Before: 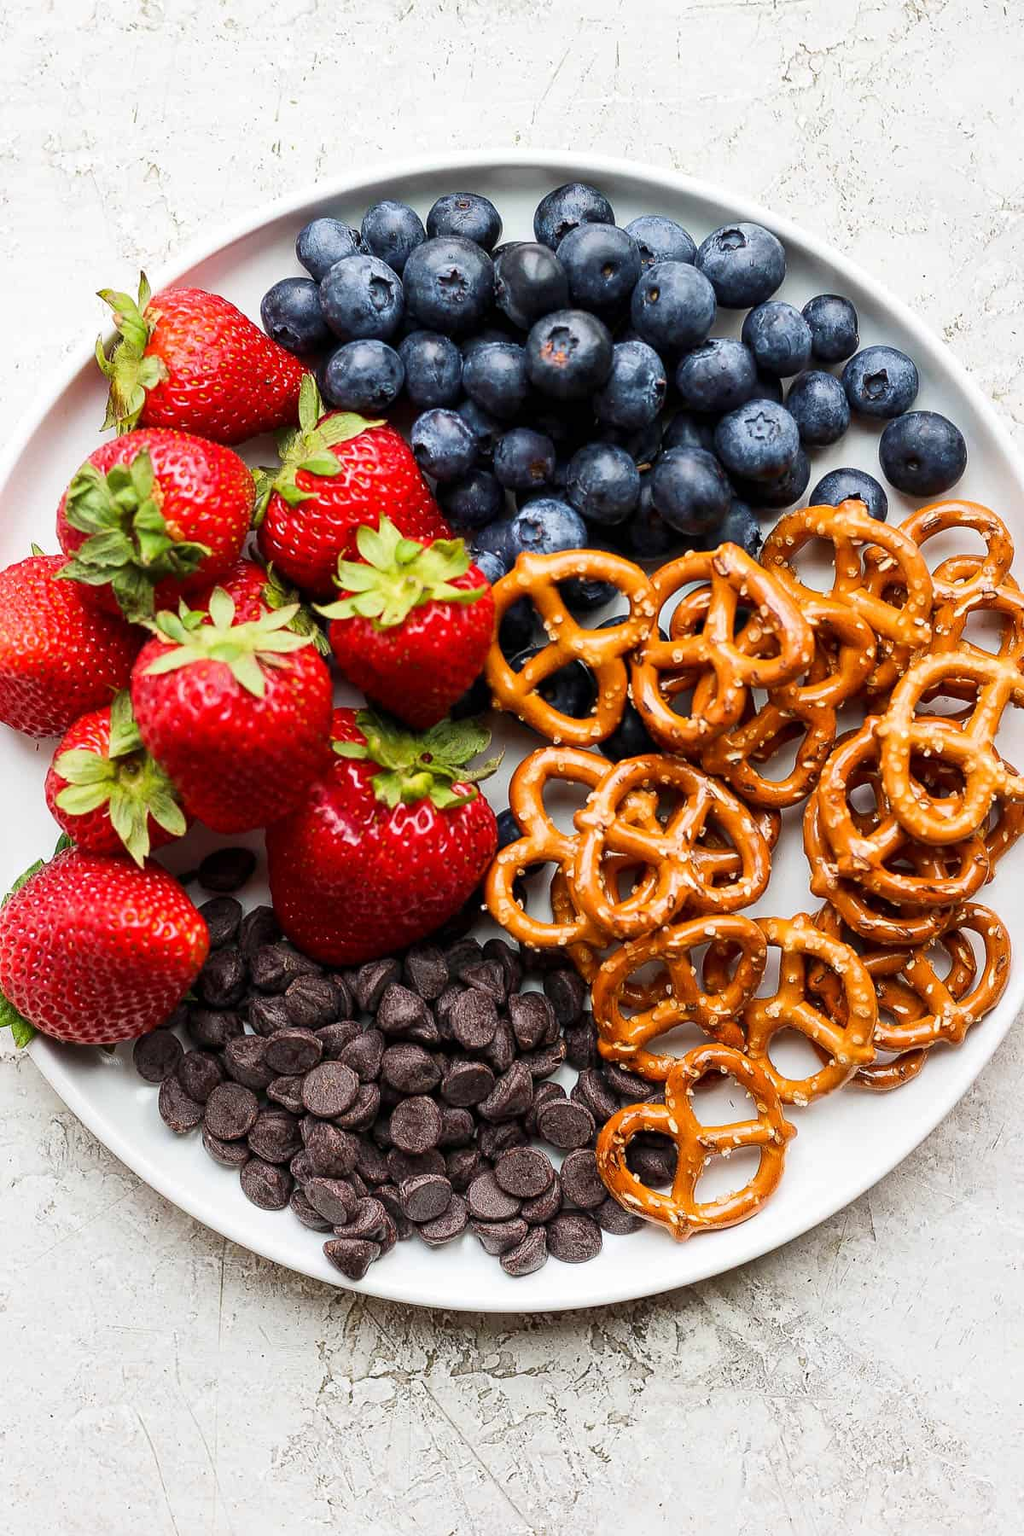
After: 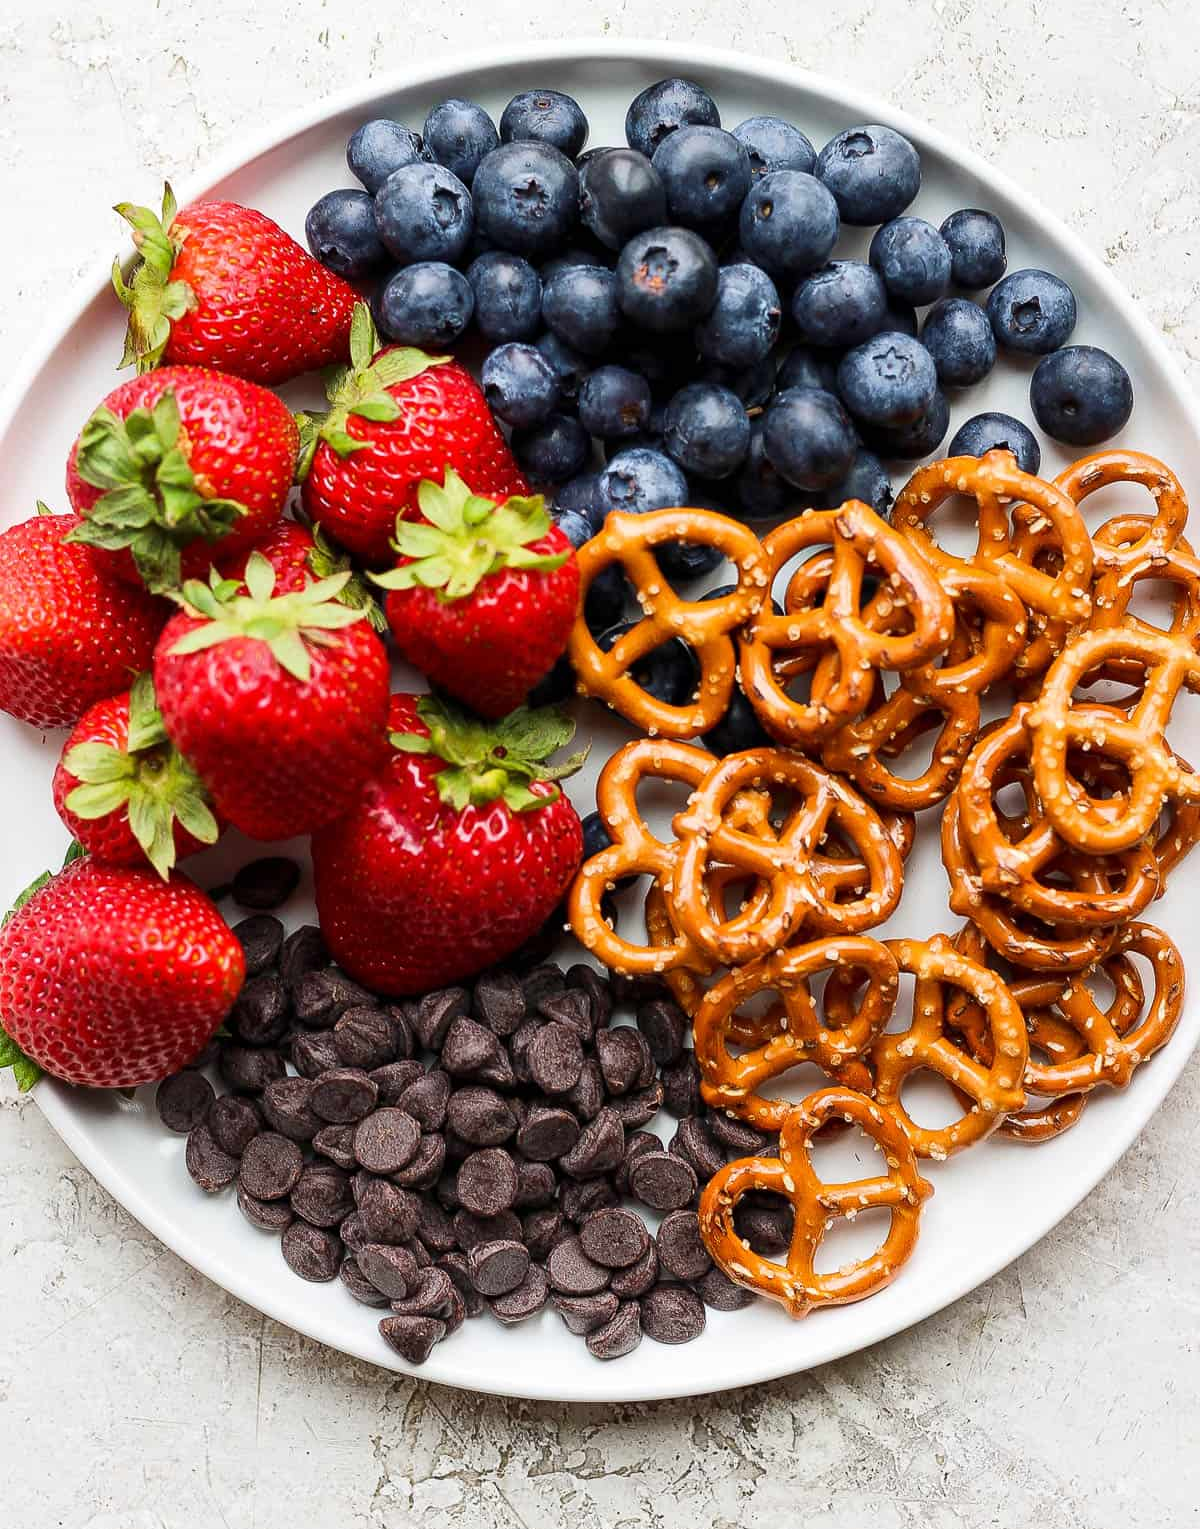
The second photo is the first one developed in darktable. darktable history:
crop: top 7.577%, bottom 7.456%
